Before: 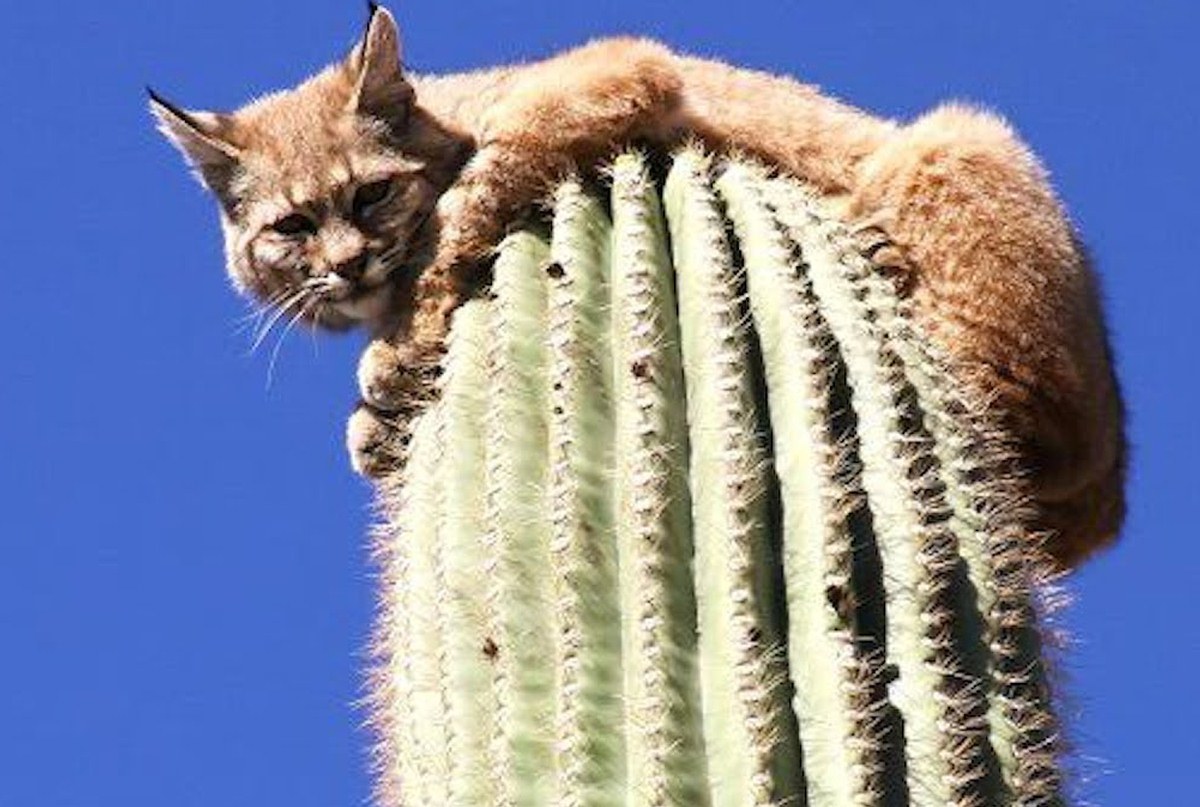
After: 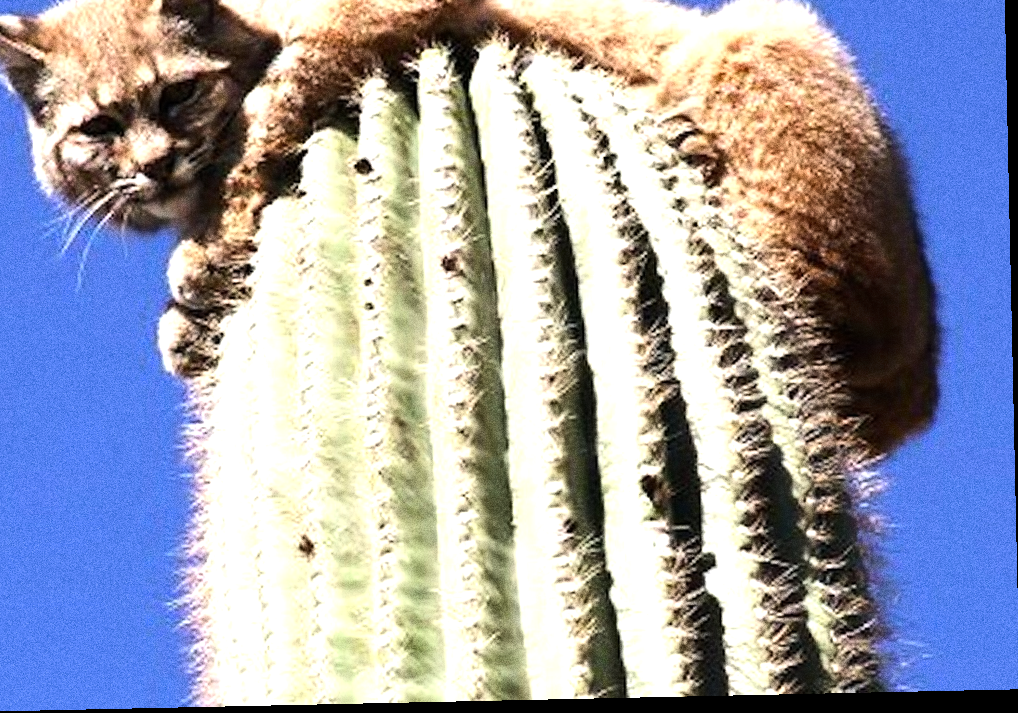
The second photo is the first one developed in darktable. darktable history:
crop: left 16.315%, top 14.246%
grain: coarseness 0.09 ISO, strength 40%
tone equalizer: -8 EV -0.75 EV, -7 EV -0.7 EV, -6 EV -0.6 EV, -5 EV -0.4 EV, -3 EV 0.4 EV, -2 EV 0.6 EV, -1 EV 0.7 EV, +0 EV 0.75 EV, edges refinement/feathering 500, mask exposure compensation -1.57 EV, preserve details no
rotate and perspective: rotation -1.24°, automatic cropping off
